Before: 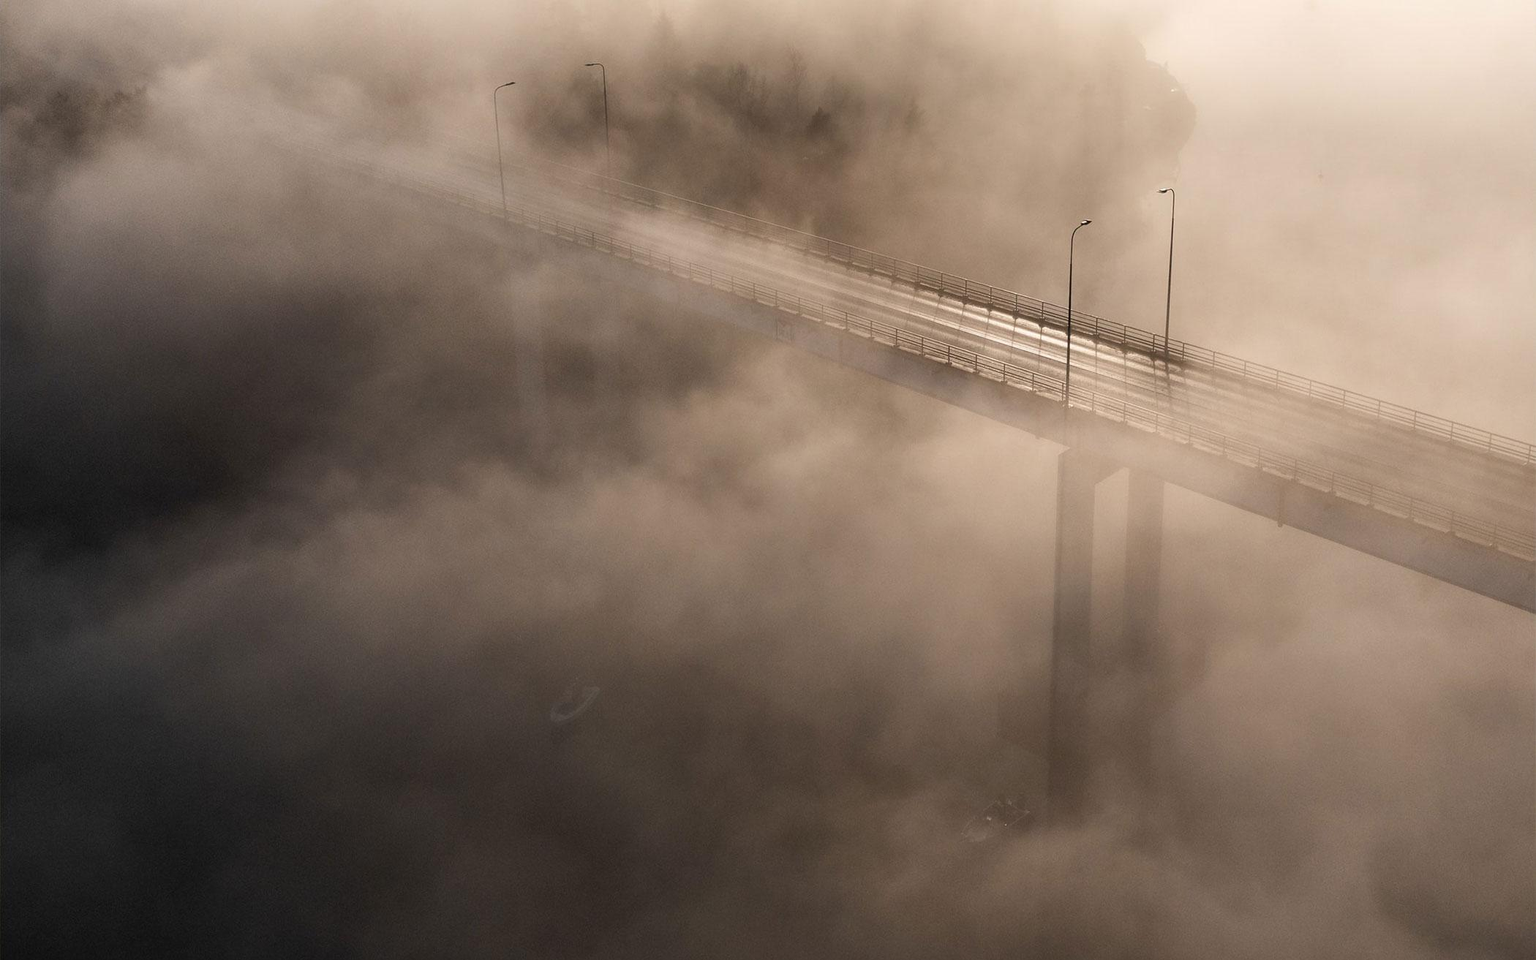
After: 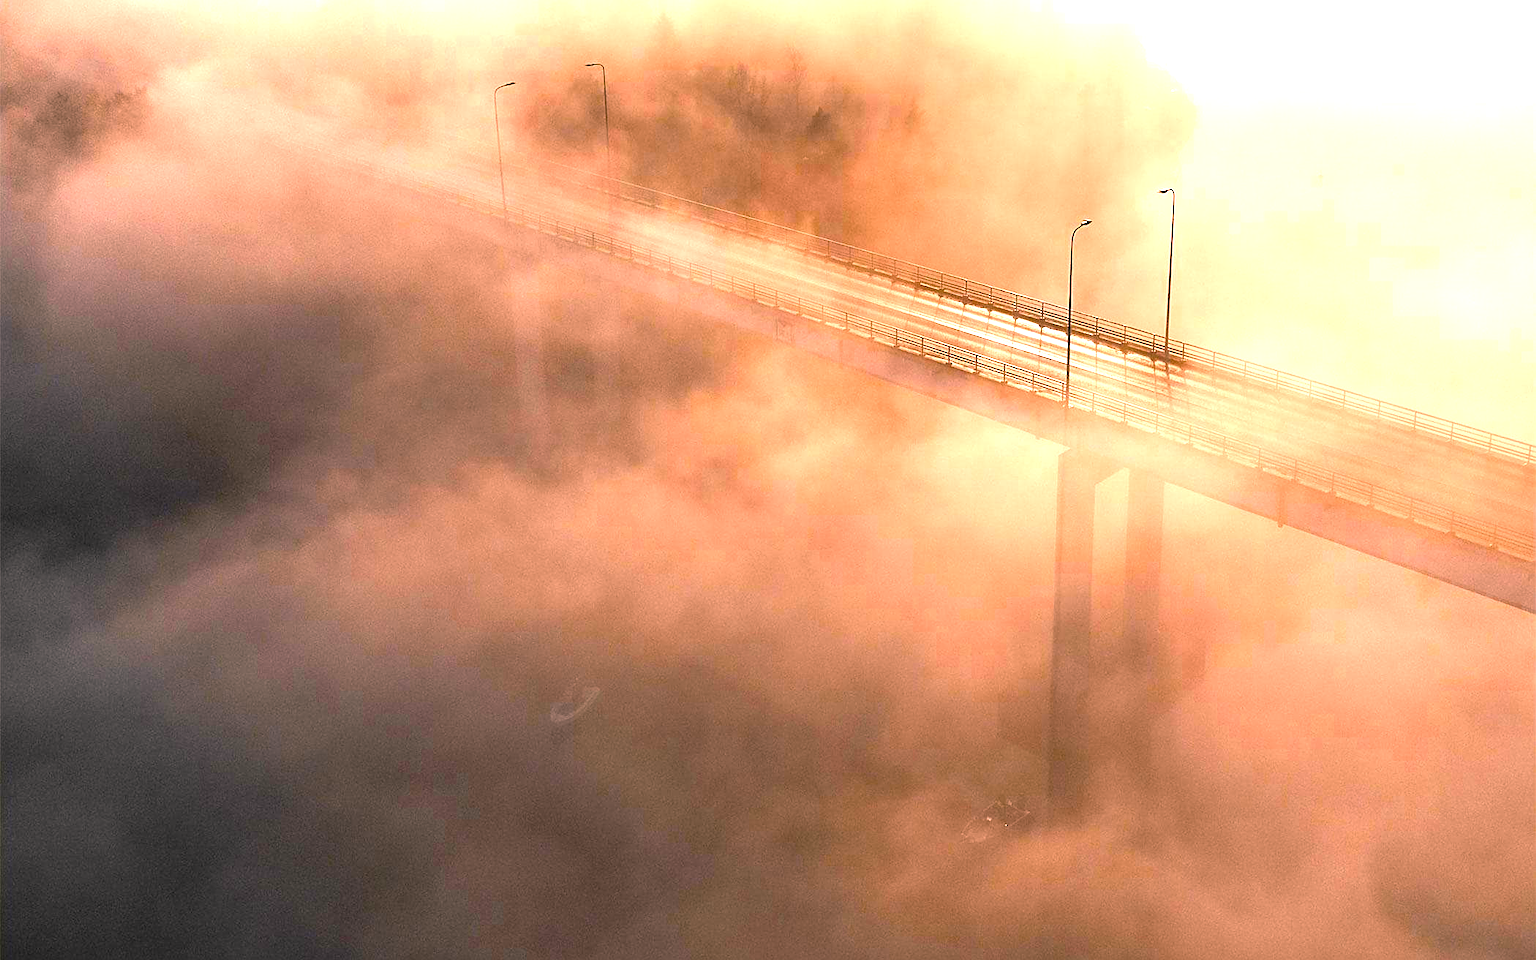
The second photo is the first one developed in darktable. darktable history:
tone equalizer: on, module defaults
sharpen: on, module defaults
exposure: exposure 1.479 EV, compensate highlight preservation false
shadows and highlights: shadows 12.81, white point adjustment 1.16, highlights -1.28, soften with gaussian
color balance rgb: highlights gain › chroma 4.396%, highlights gain › hue 30.97°, perceptual saturation grading › global saturation 40.631%, perceptual brilliance grading › global brilliance 11.19%, global vibrance 10.265%, saturation formula JzAzBz (2021)
